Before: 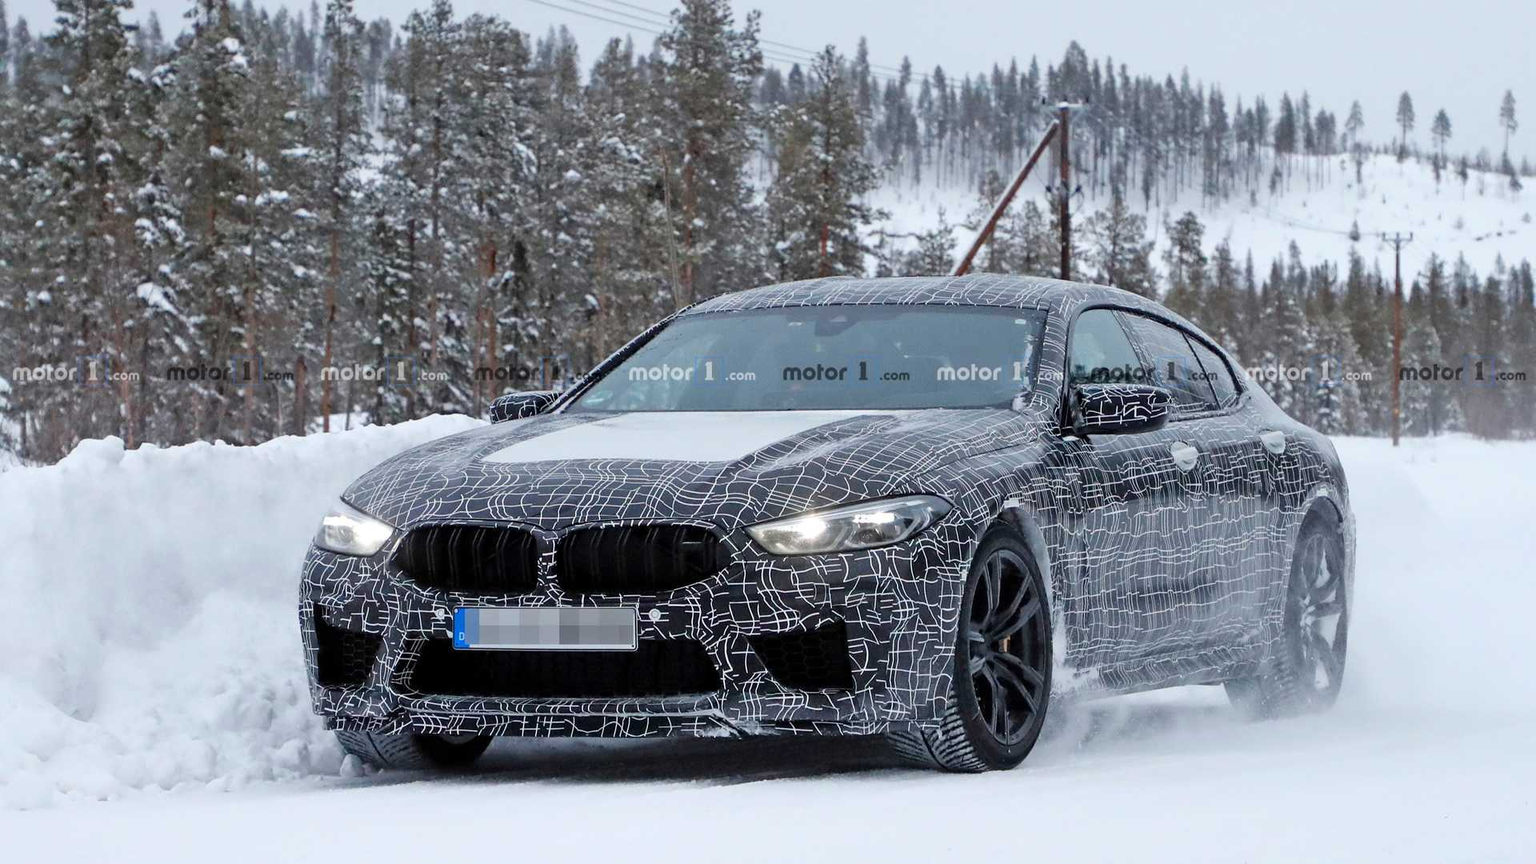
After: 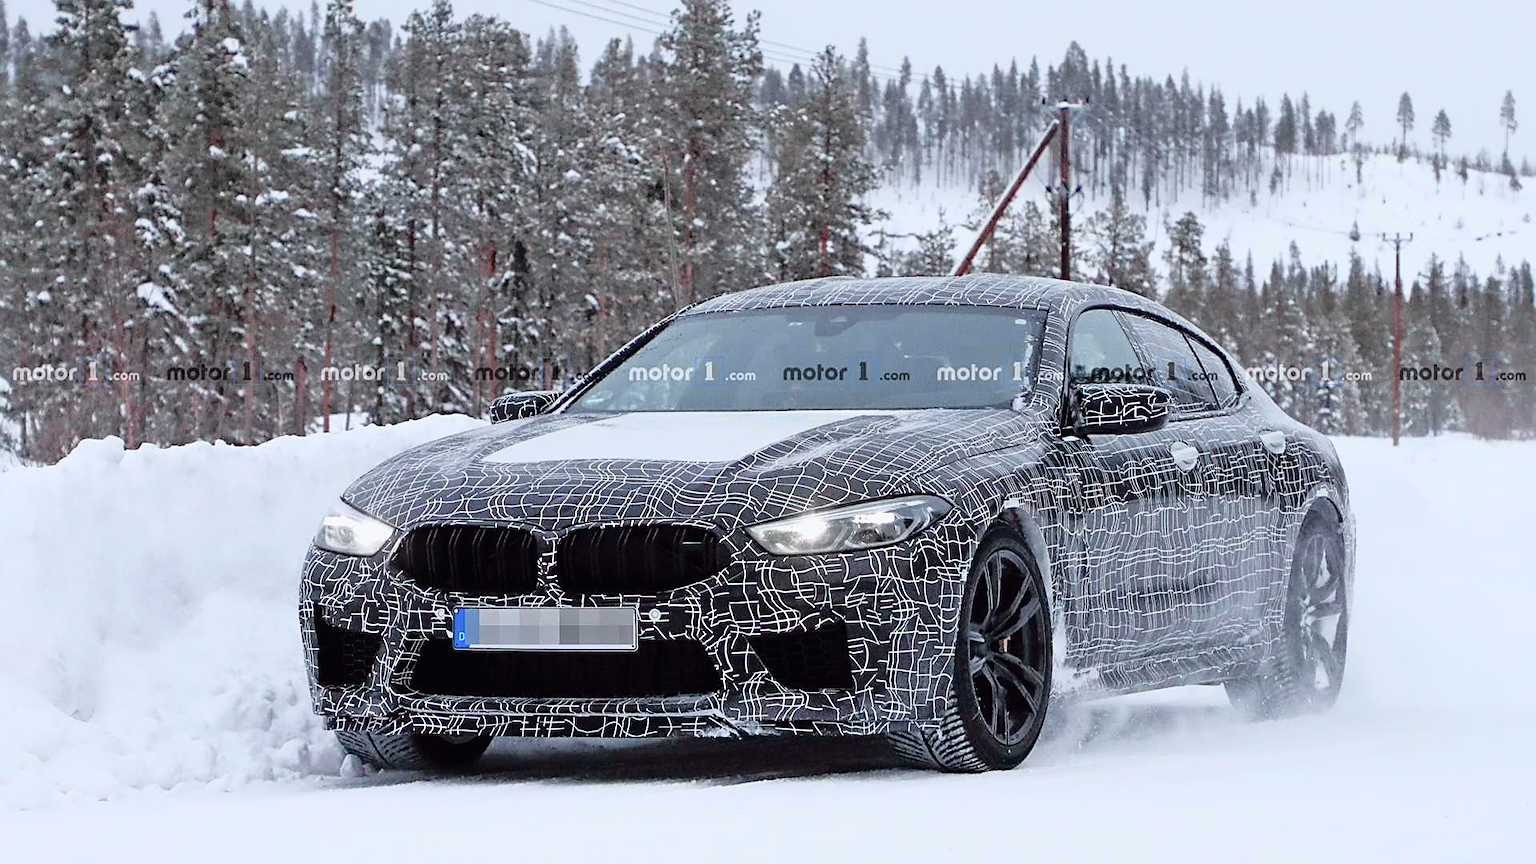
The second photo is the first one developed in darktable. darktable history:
tone curve: curves: ch0 [(0, 0.009) (0.105, 0.08) (0.195, 0.18) (0.283, 0.316) (0.384, 0.434) (0.485, 0.531) (0.638, 0.69) (0.81, 0.872) (1, 0.977)]; ch1 [(0, 0) (0.161, 0.092) (0.35, 0.33) (0.379, 0.401) (0.456, 0.469) (0.498, 0.502) (0.52, 0.536) (0.586, 0.617) (0.635, 0.655) (1, 1)]; ch2 [(0, 0) (0.371, 0.362) (0.437, 0.437) (0.483, 0.484) (0.53, 0.515) (0.56, 0.571) (0.622, 0.606) (1, 1)], color space Lab, independent channels, preserve colors none
white balance: red 0.986, blue 1.01
sharpen: on, module defaults
